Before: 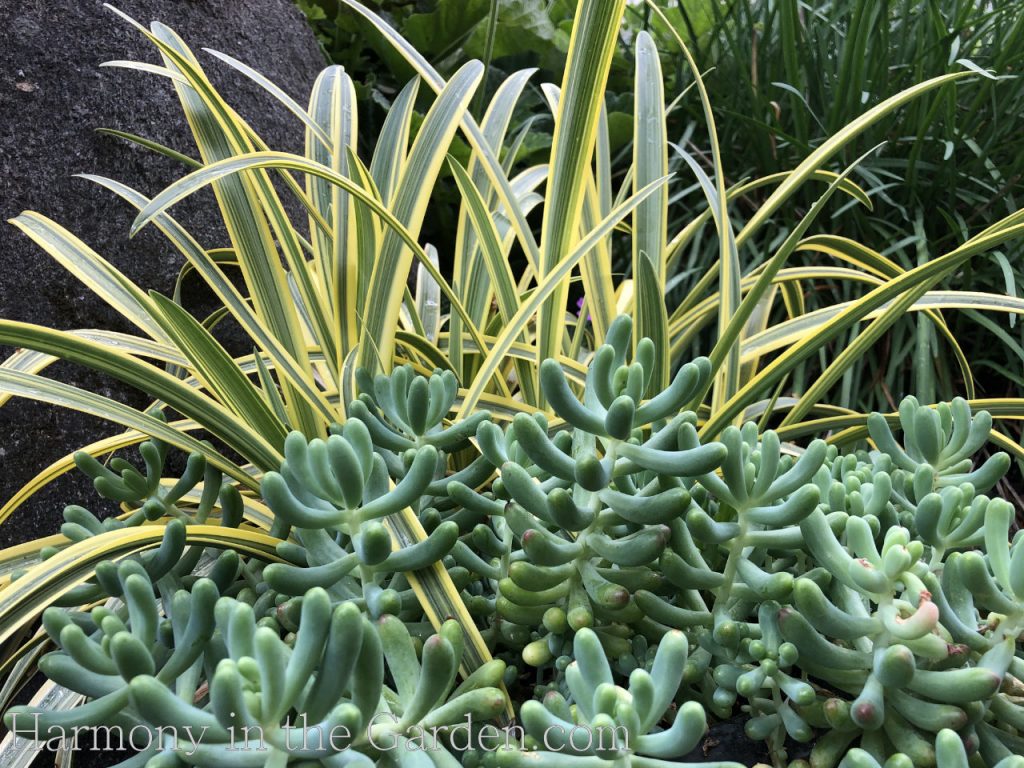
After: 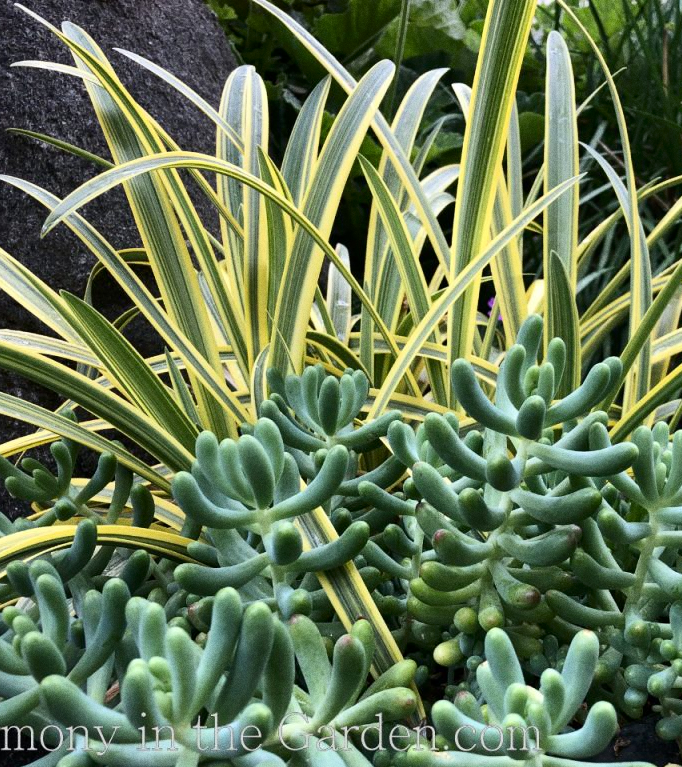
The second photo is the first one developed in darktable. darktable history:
crop and rotate: left 8.786%, right 24.548%
contrast brightness saturation: contrast 0.15, brightness -0.01, saturation 0.1
grain: coarseness 0.09 ISO
